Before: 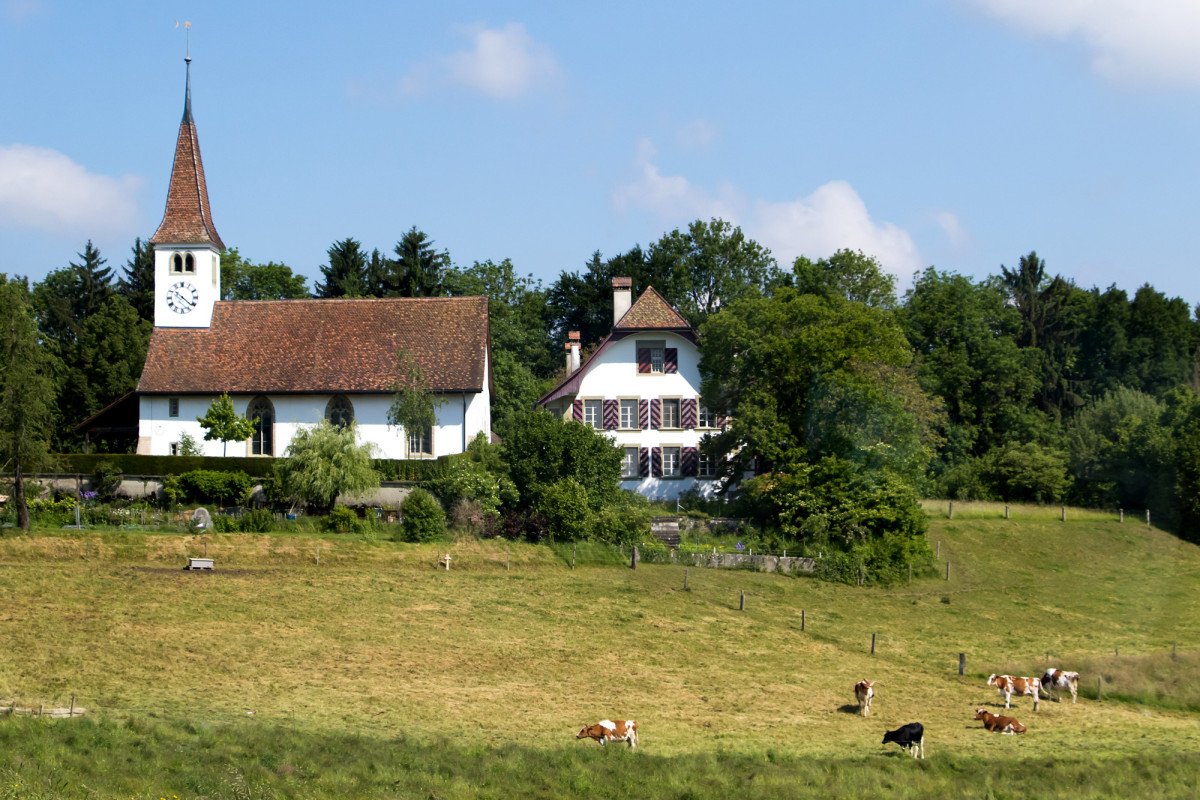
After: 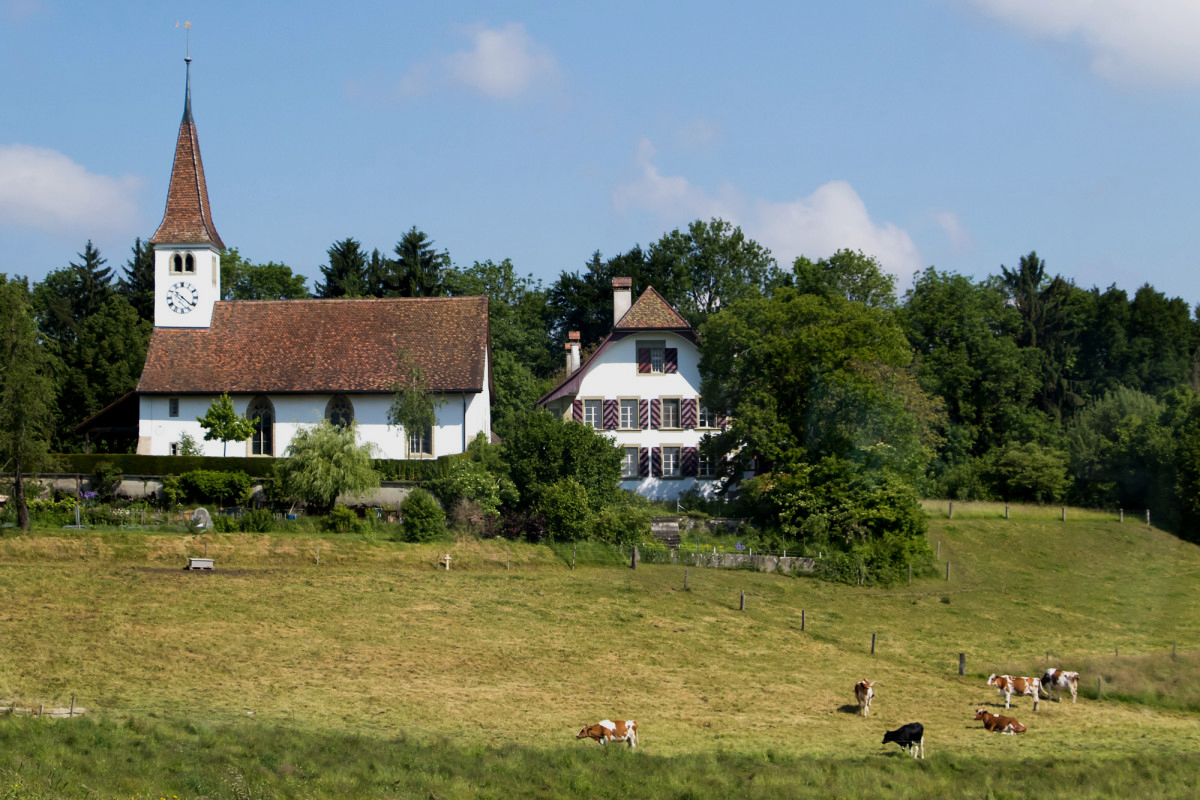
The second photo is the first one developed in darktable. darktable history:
exposure: exposure -0.293 EV, compensate highlight preservation false
